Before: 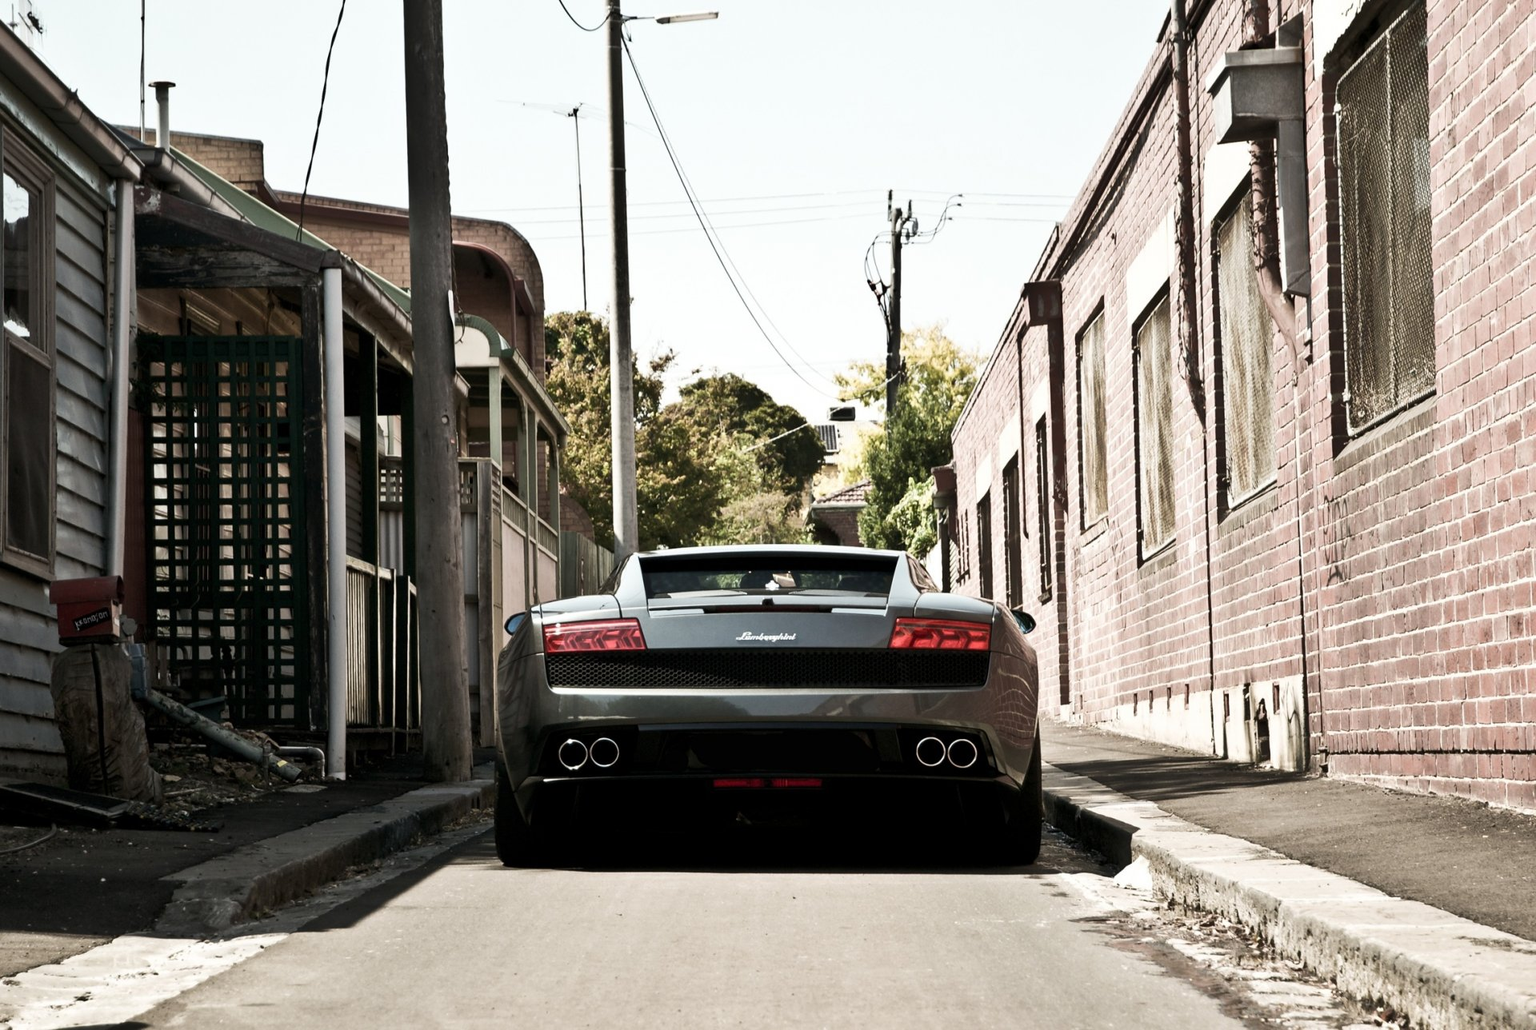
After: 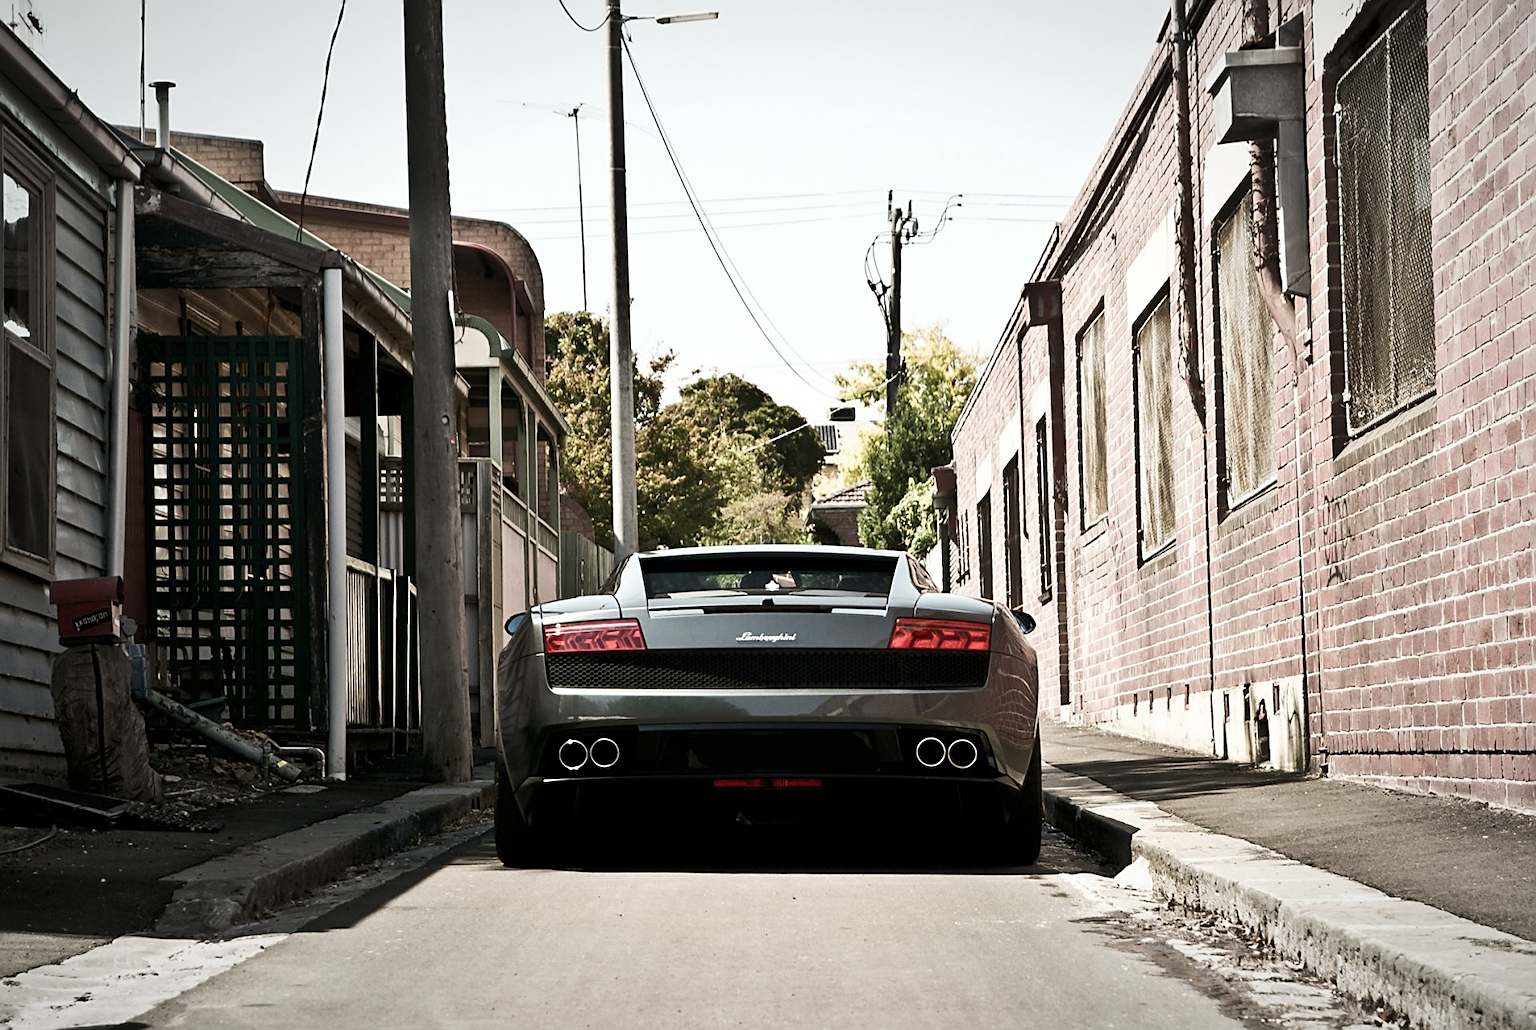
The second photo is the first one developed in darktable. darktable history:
vignetting: fall-off radius 99.66%, brightness -0.626, saturation -0.67, width/height ratio 1.336, unbound false
sharpen: on, module defaults
